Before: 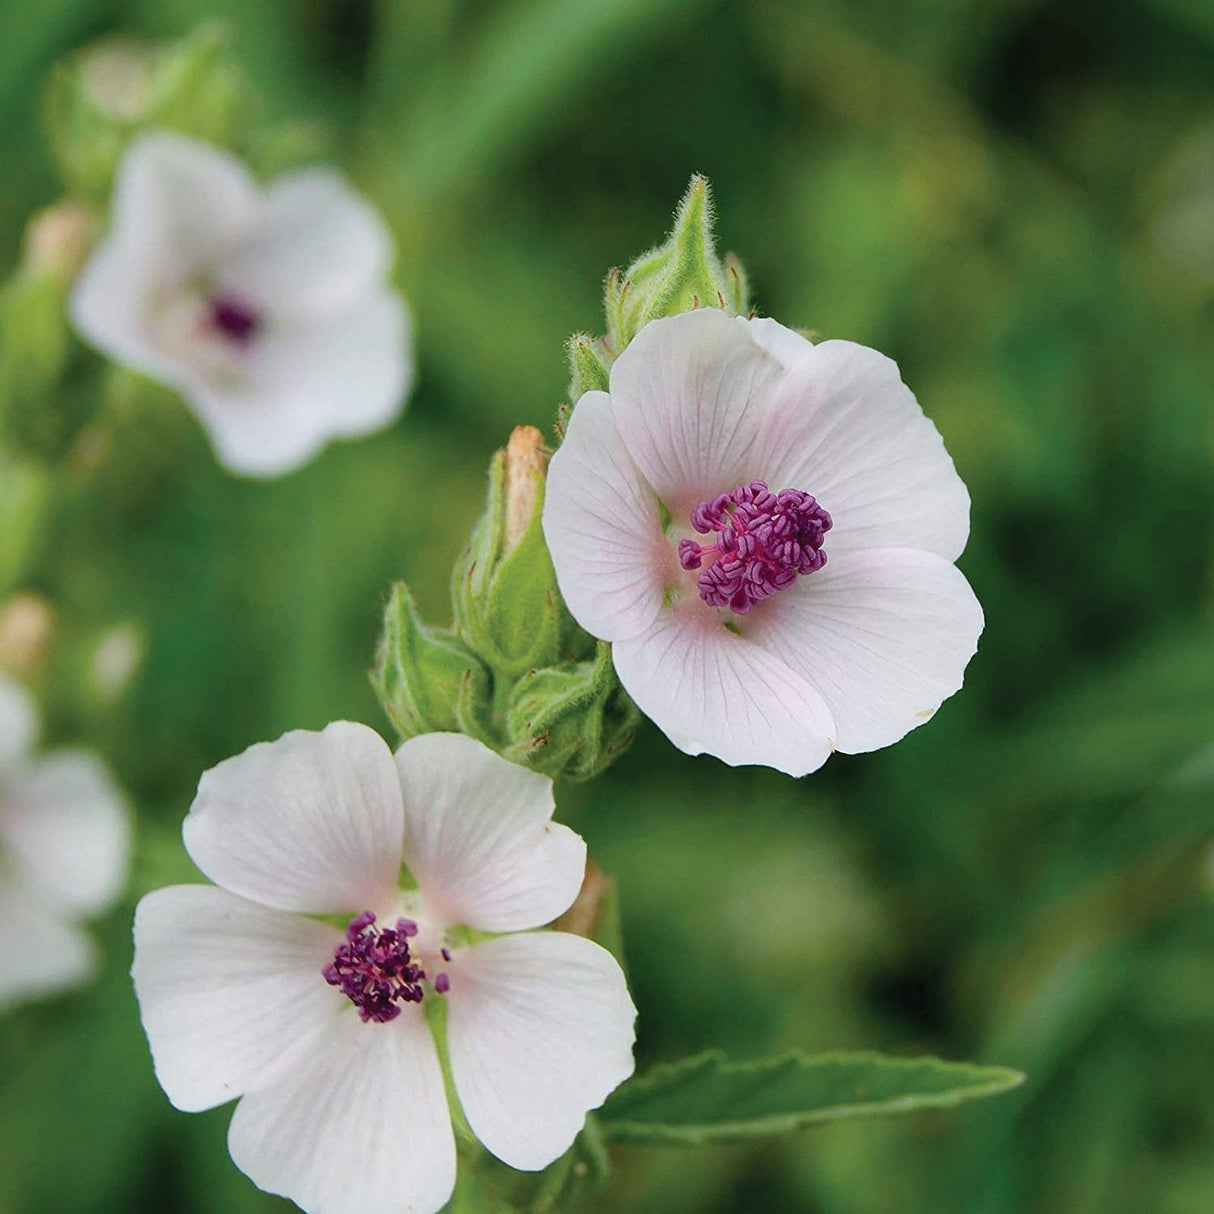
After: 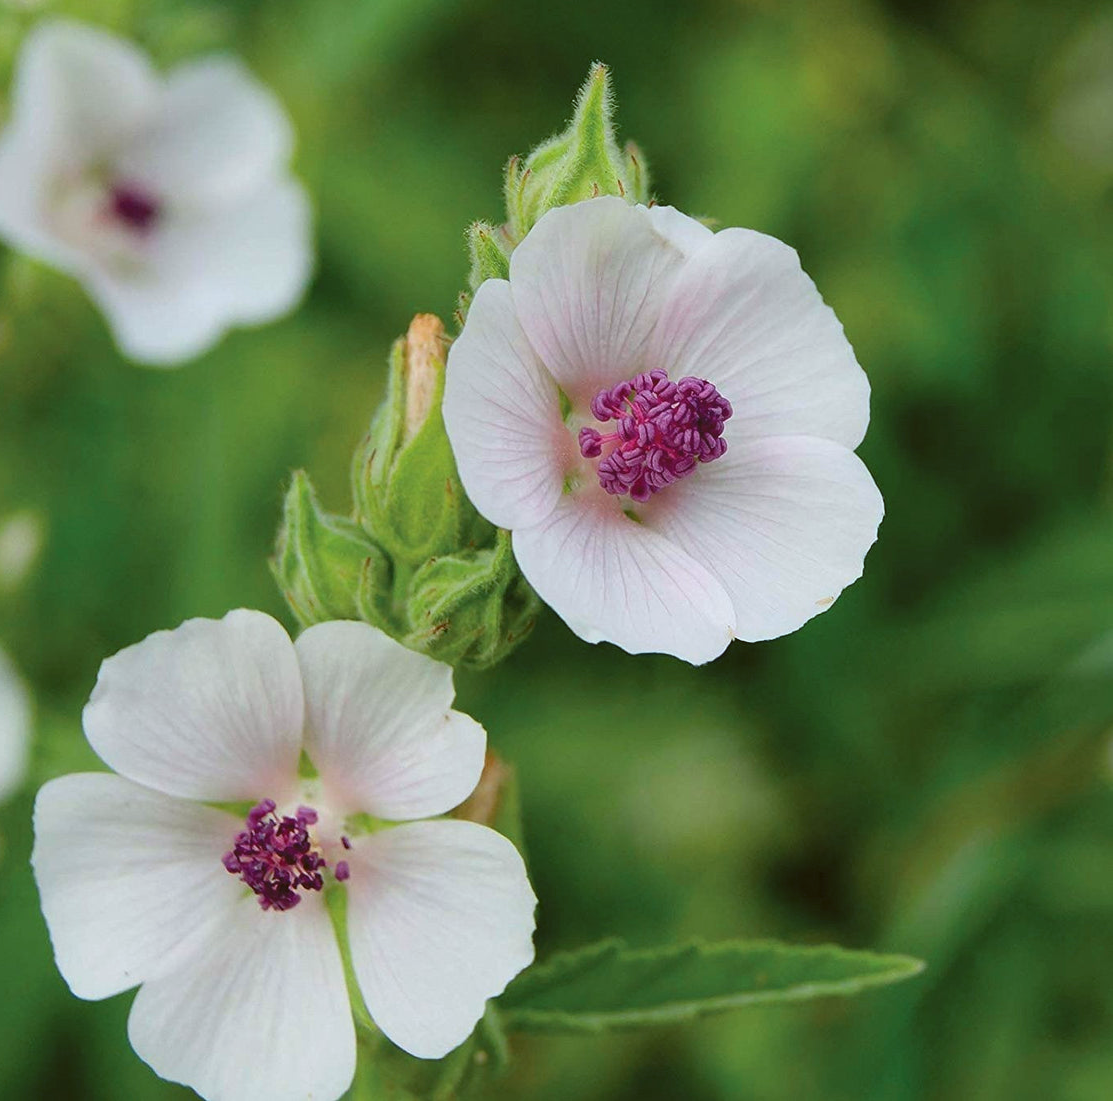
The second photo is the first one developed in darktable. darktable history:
crop and rotate: left 8.262%, top 9.226%
color contrast: green-magenta contrast 1.1, blue-yellow contrast 1.1, unbound 0
color balance: lift [1.004, 1.002, 1.002, 0.998], gamma [1, 1.007, 1.002, 0.993], gain [1, 0.977, 1.013, 1.023], contrast -3.64%
